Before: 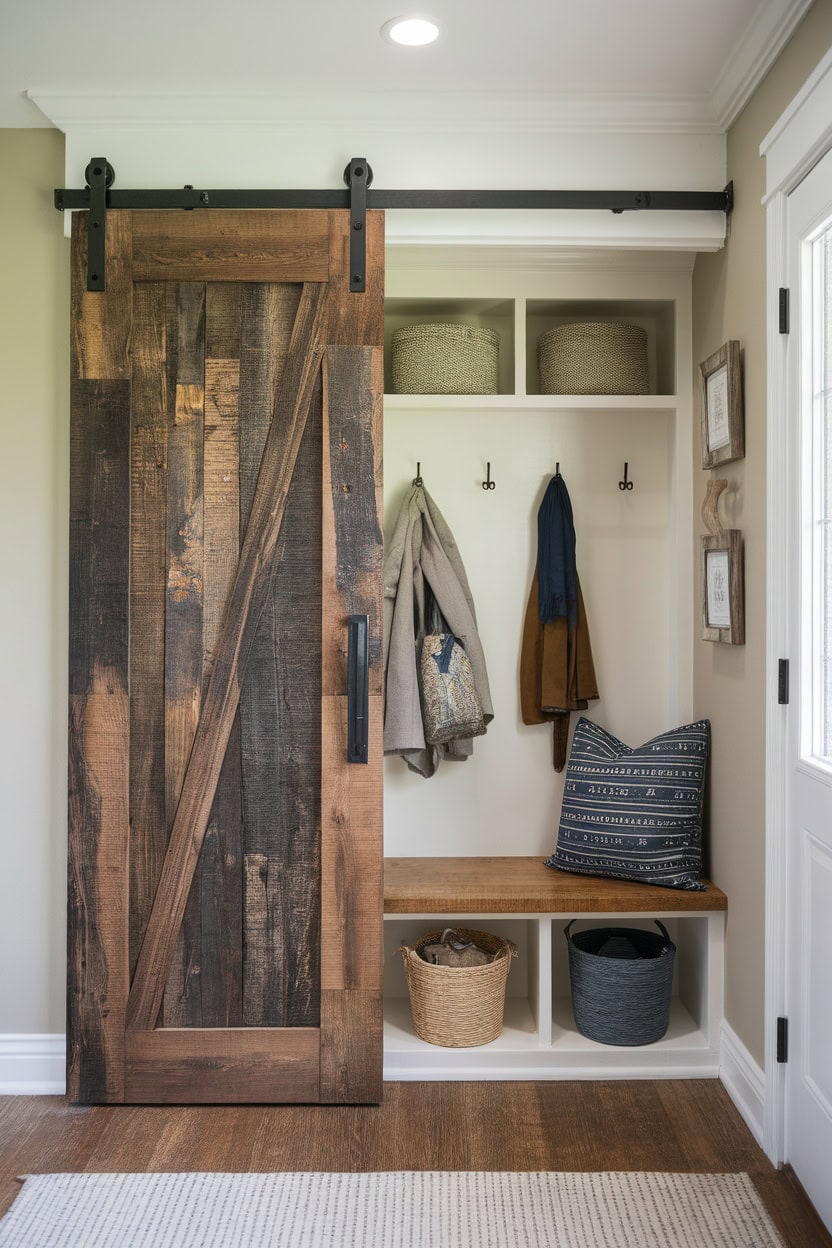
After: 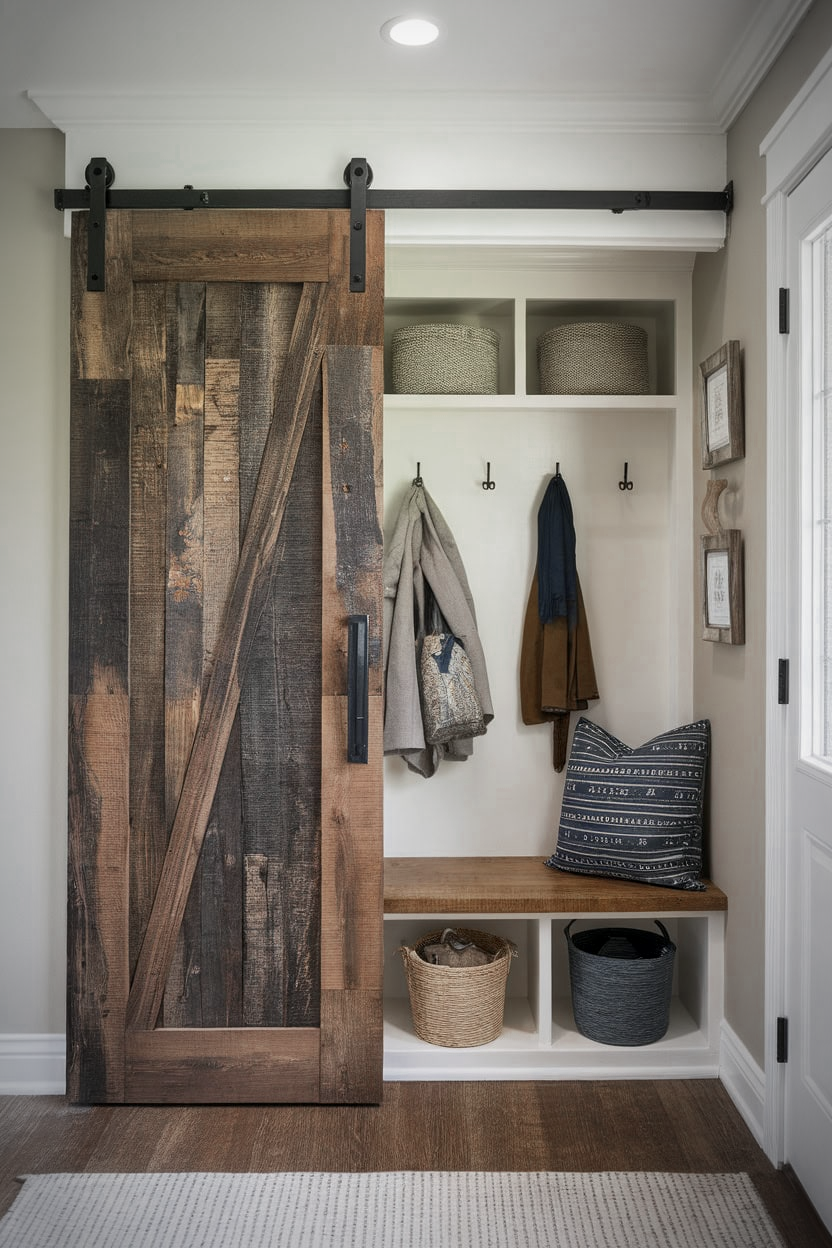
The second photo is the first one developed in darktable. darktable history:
vignetting: automatic ratio true
local contrast: mode bilateral grid, contrast 21, coarseness 51, detail 119%, midtone range 0.2
color zones: curves: ch0 [(0, 0.5) (0.125, 0.4) (0.25, 0.5) (0.375, 0.4) (0.5, 0.4) (0.625, 0.35) (0.75, 0.35) (0.875, 0.5)]; ch1 [(0, 0.35) (0.125, 0.45) (0.25, 0.35) (0.375, 0.35) (0.5, 0.35) (0.625, 0.35) (0.75, 0.45) (0.875, 0.35)]; ch2 [(0, 0.6) (0.125, 0.5) (0.25, 0.5) (0.375, 0.6) (0.5, 0.6) (0.625, 0.5) (0.75, 0.5) (0.875, 0.5)], mix 21.2%
